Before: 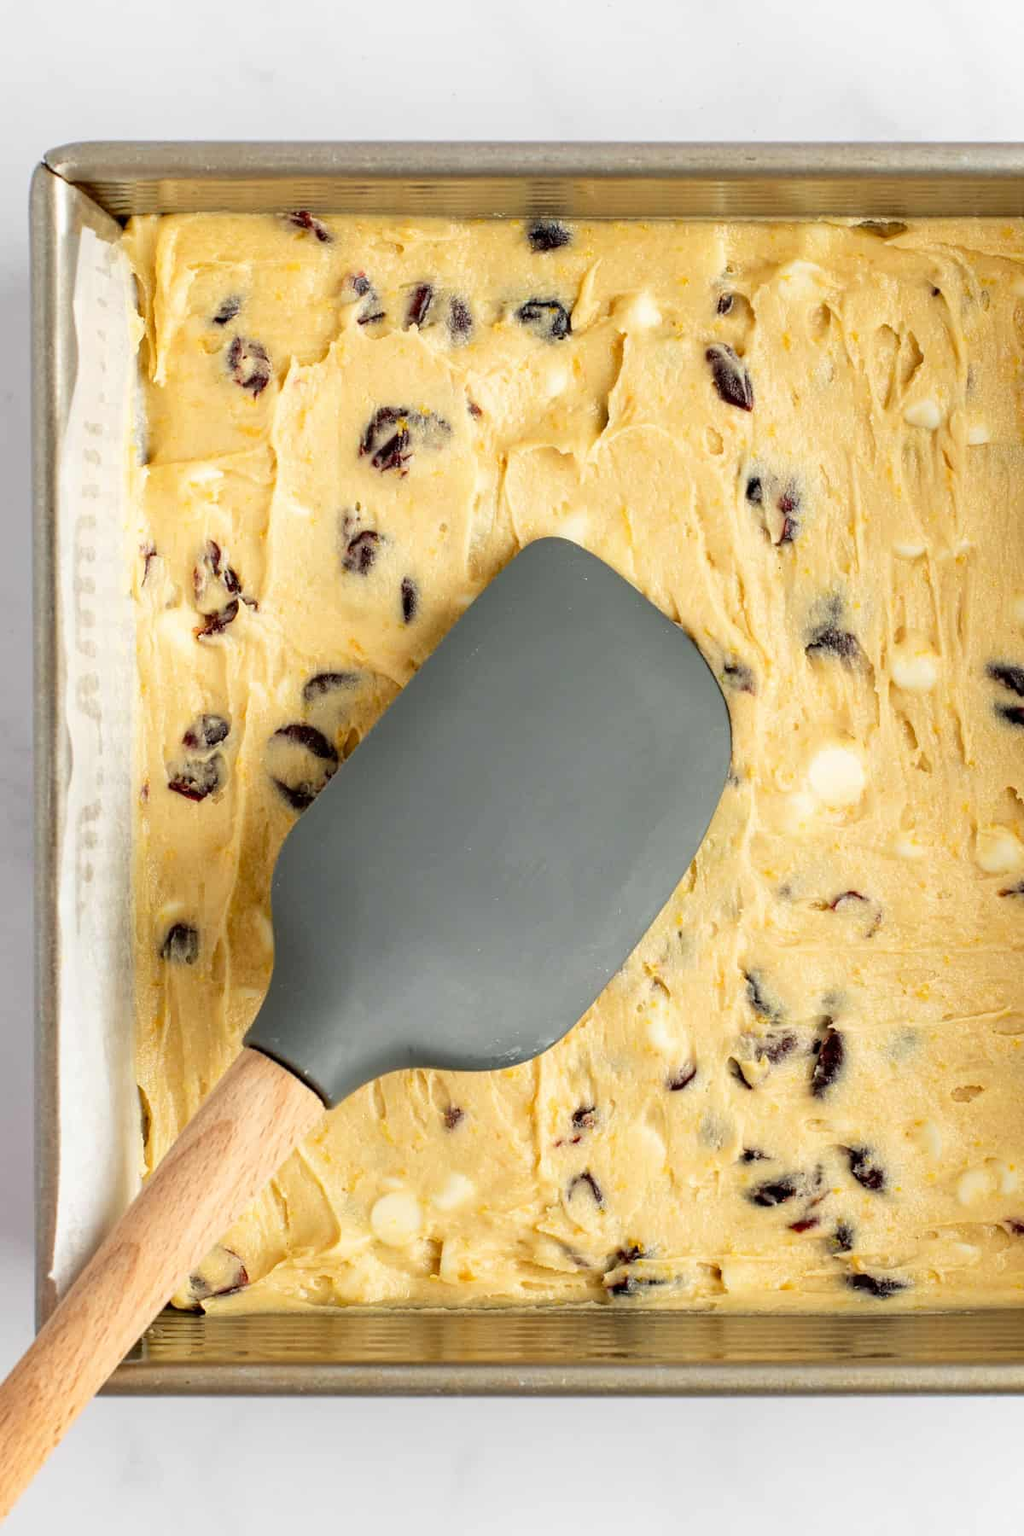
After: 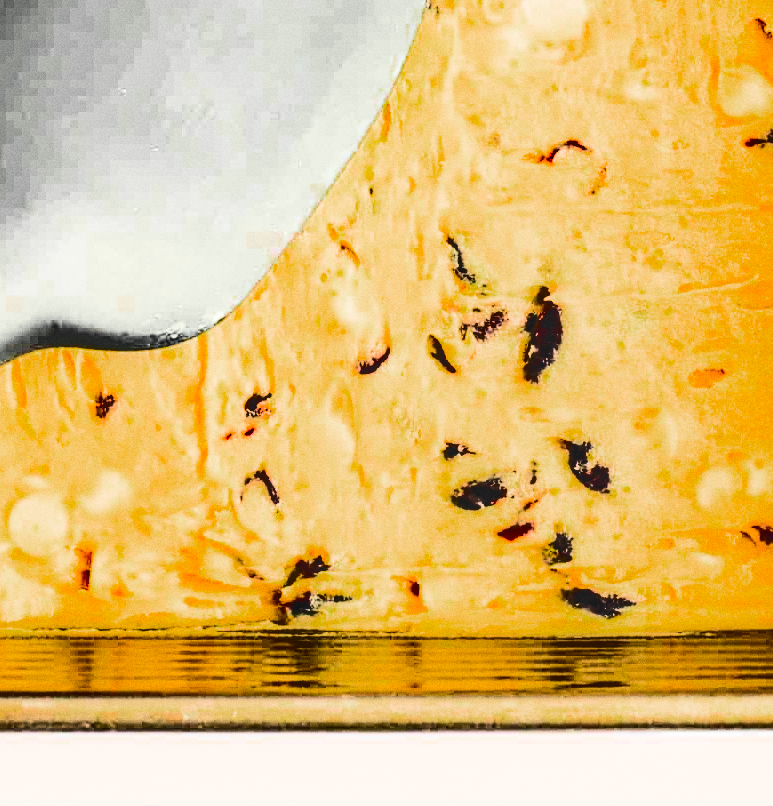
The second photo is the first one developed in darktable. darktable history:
grain: on, module defaults
tone equalizer: -8 EV -0.417 EV, -7 EV -0.389 EV, -6 EV -0.333 EV, -5 EV -0.222 EV, -3 EV 0.222 EV, -2 EV 0.333 EV, -1 EV 0.389 EV, +0 EV 0.417 EV, edges refinement/feathering 500, mask exposure compensation -1.57 EV, preserve details no
contrast brightness saturation: contrast 1, brightness 1, saturation 1
crop and rotate: left 35.509%, top 50.238%, bottom 4.934%
local contrast: detail 130%
color zones: curves: ch0 [(0.004, 0.388) (0.125, 0.392) (0.25, 0.404) (0.375, 0.5) (0.5, 0.5) (0.625, 0.5) (0.75, 0.5) (0.875, 0.5)]; ch1 [(0, 0.5) (0.125, 0.5) (0.25, 0.5) (0.375, 0.124) (0.524, 0.124) (0.645, 0.128) (0.789, 0.132) (0.914, 0.096) (0.998, 0.068)]
shadows and highlights: shadows 40, highlights -54, highlights color adjustment 46%, low approximation 0.01, soften with gaussian
color correction: highlights a* 2.75, highlights b* 5, shadows a* -2.04, shadows b* -4.84, saturation 0.8
